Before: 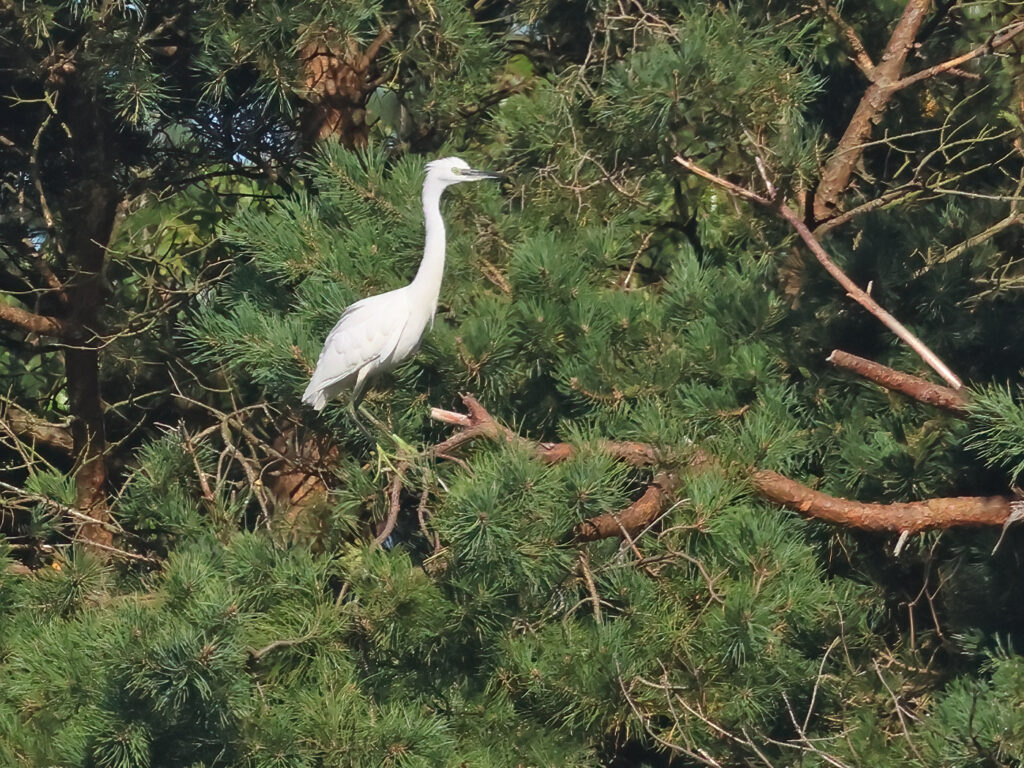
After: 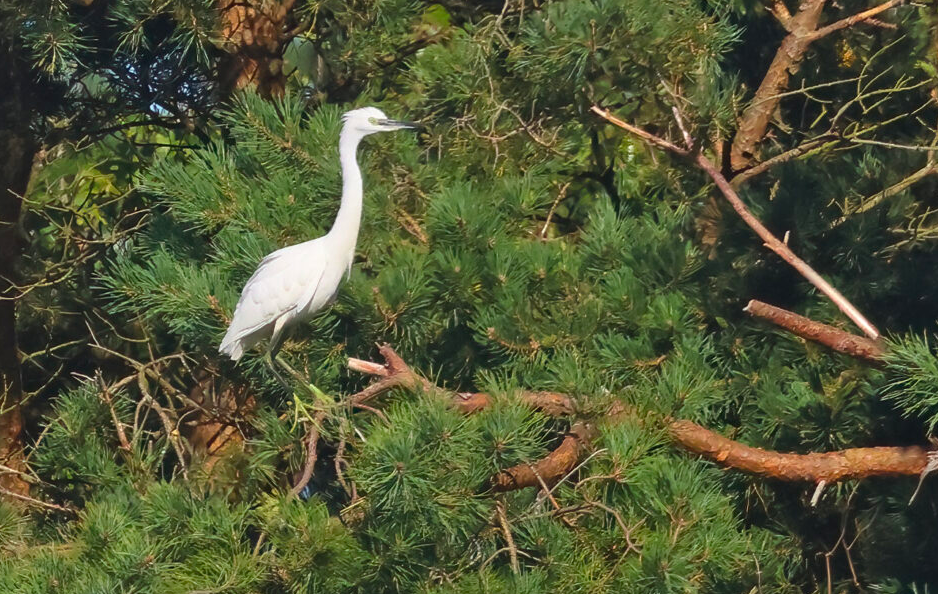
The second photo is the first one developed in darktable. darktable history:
crop: left 8.155%, top 6.611%, bottom 15.385%
color balance rgb: perceptual saturation grading › global saturation 20%, global vibrance 20%
